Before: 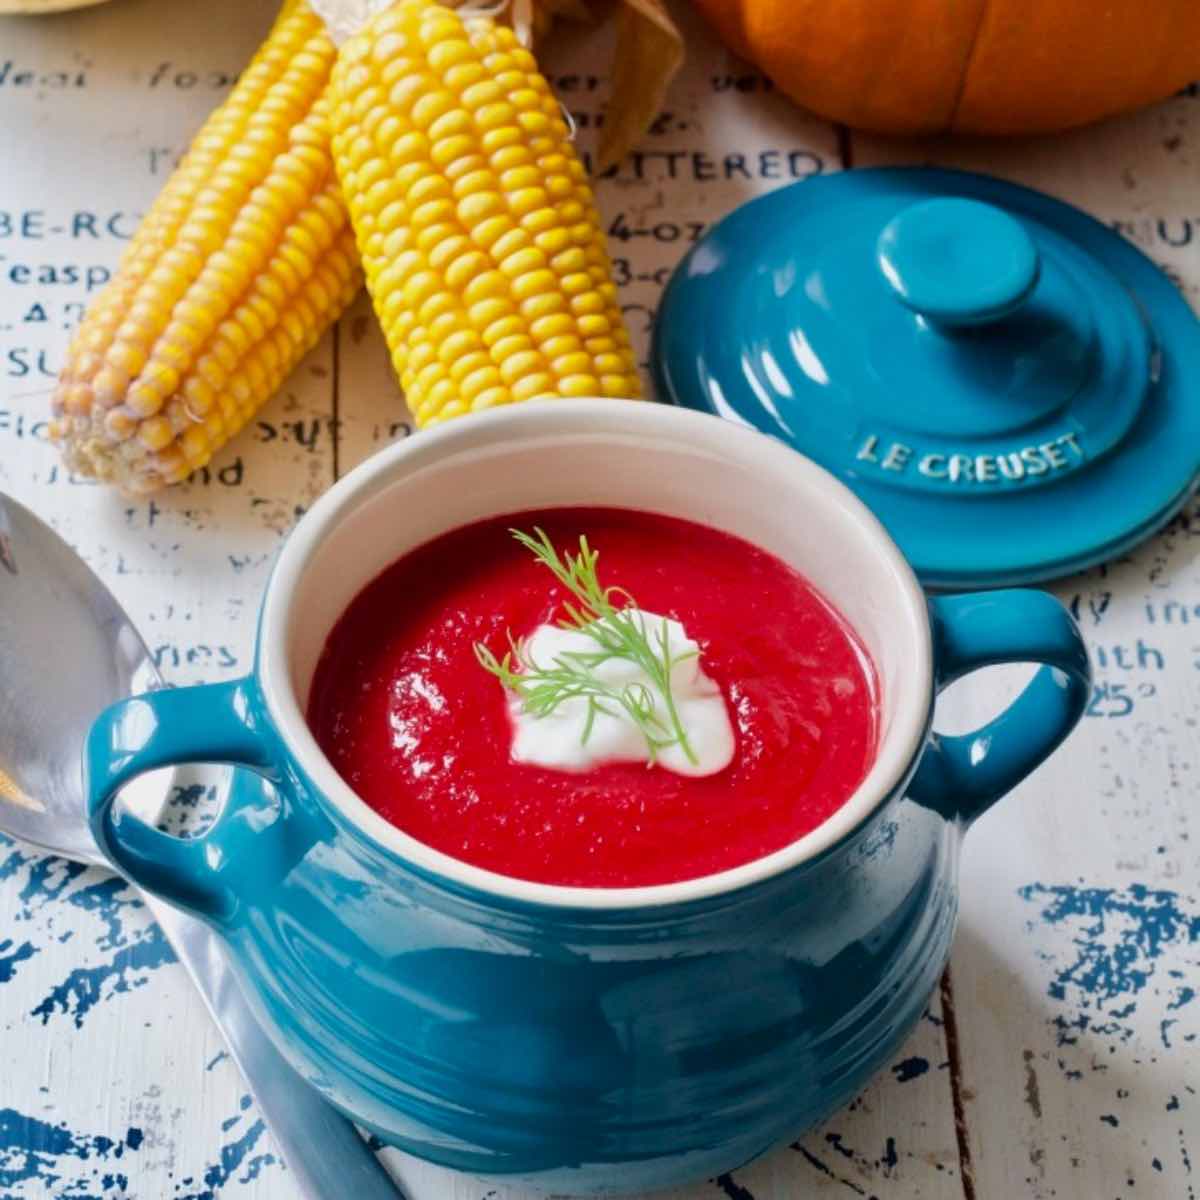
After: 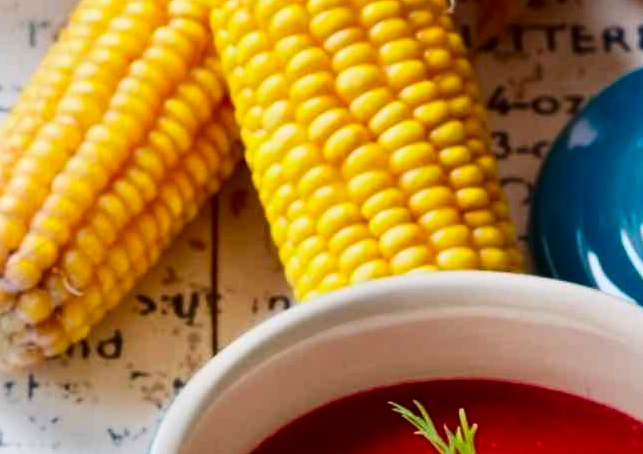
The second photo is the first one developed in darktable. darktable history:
contrast brightness saturation: contrast 0.19, brightness -0.11, saturation 0.21
crop: left 10.121%, top 10.631%, right 36.218%, bottom 51.526%
